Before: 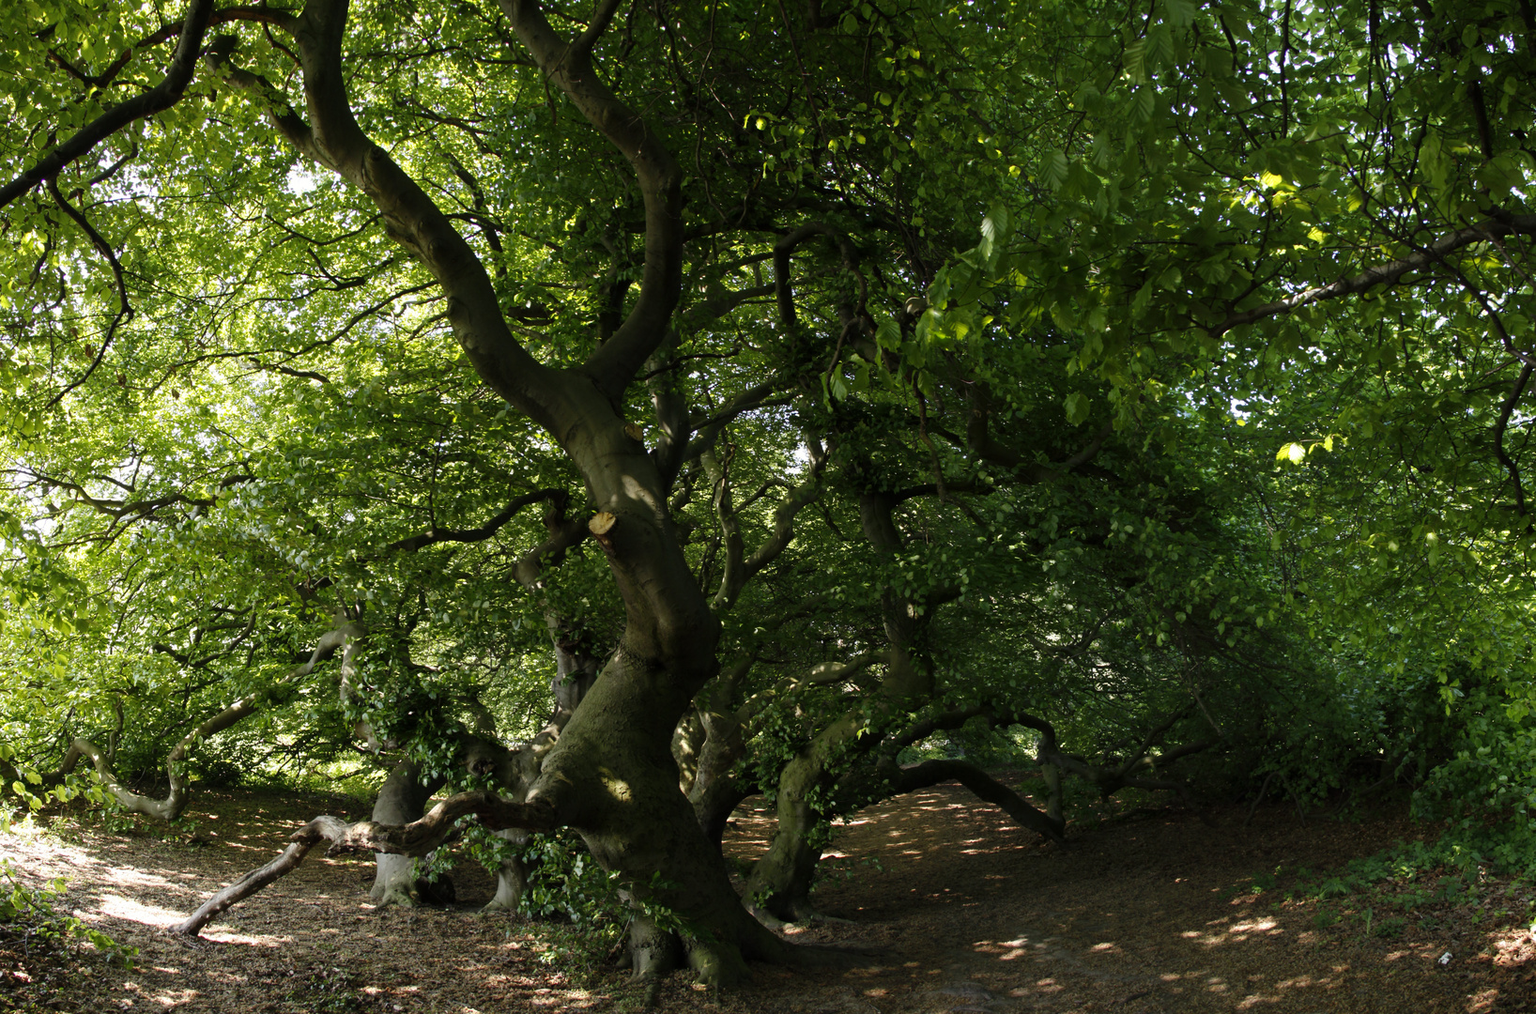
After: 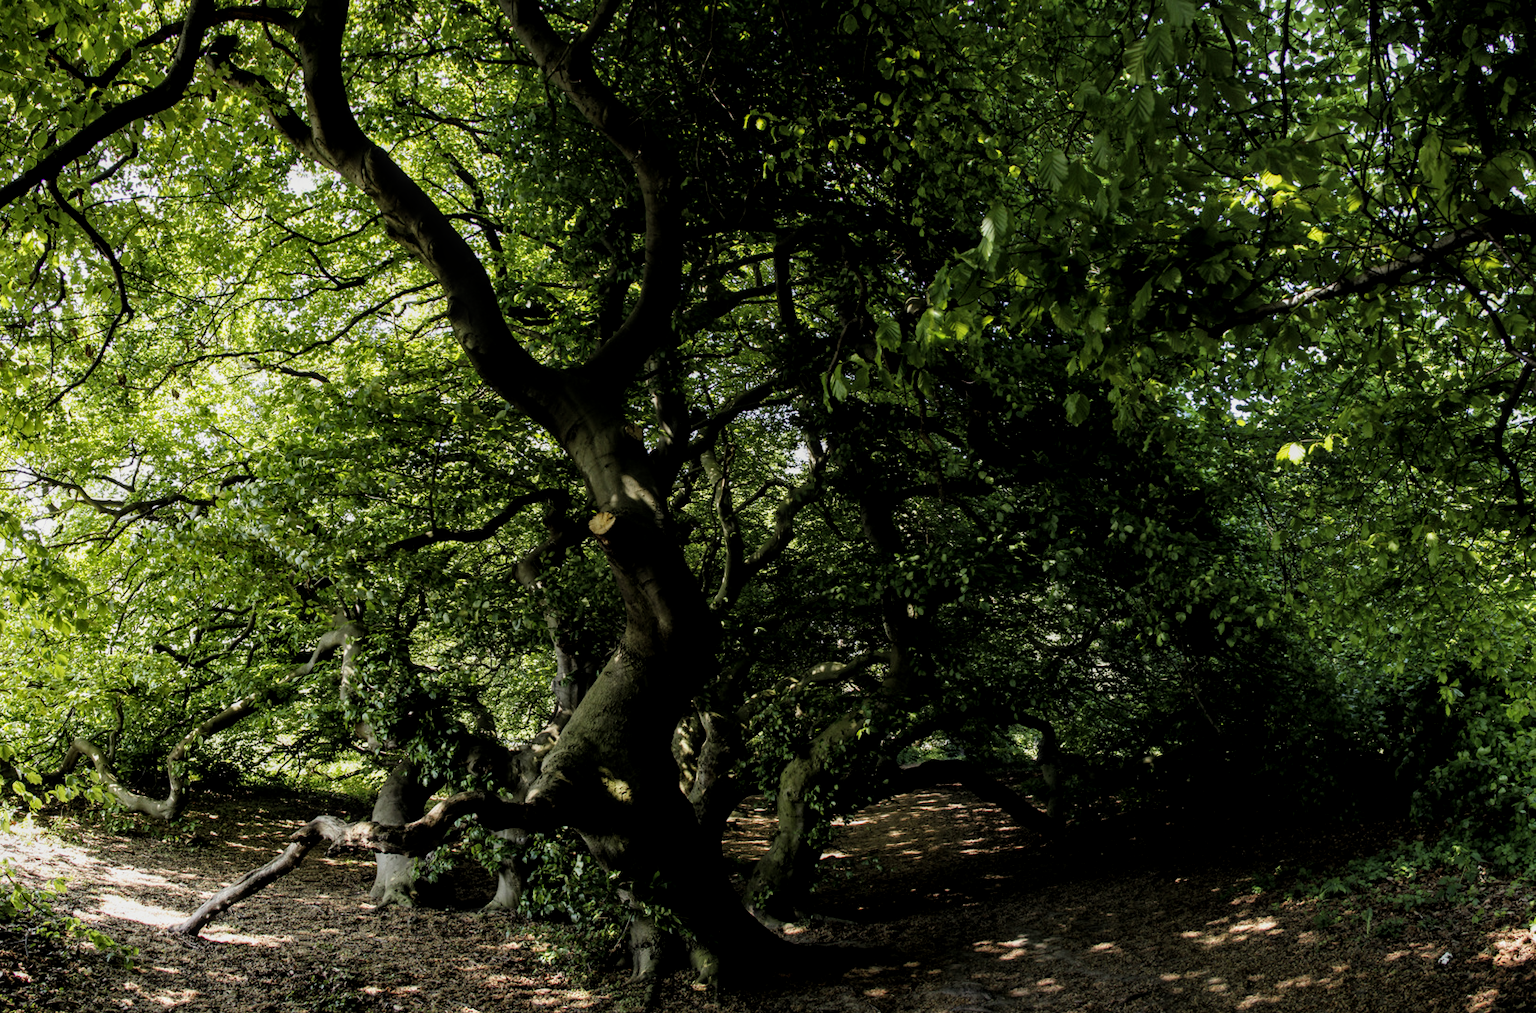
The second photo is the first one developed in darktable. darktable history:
local contrast: on, module defaults
filmic rgb: black relative exposure -11.82 EV, white relative exposure 5.42 EV, hardness 4.48, latitude 49.38%, contrast 1.144
